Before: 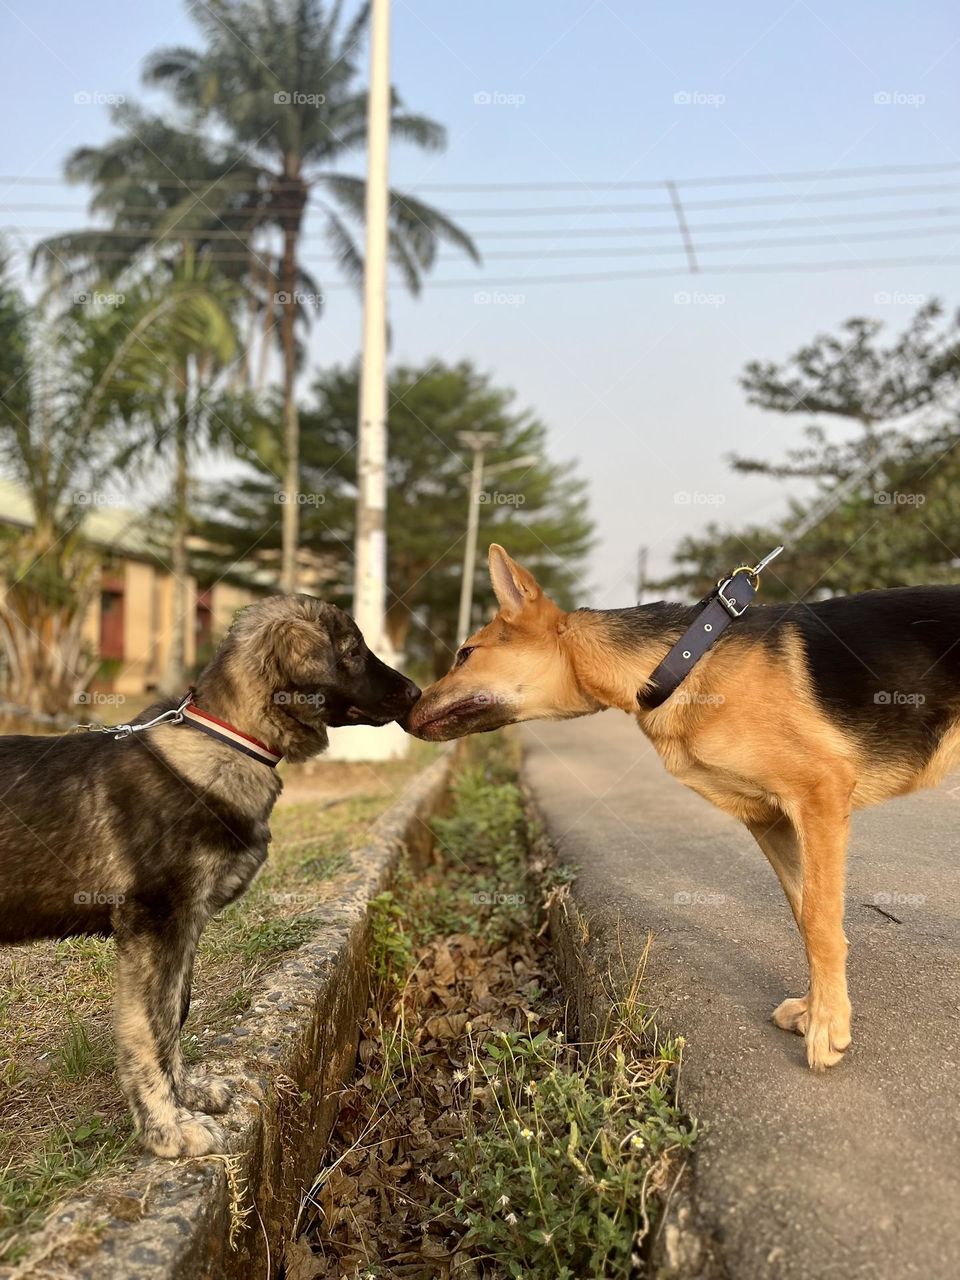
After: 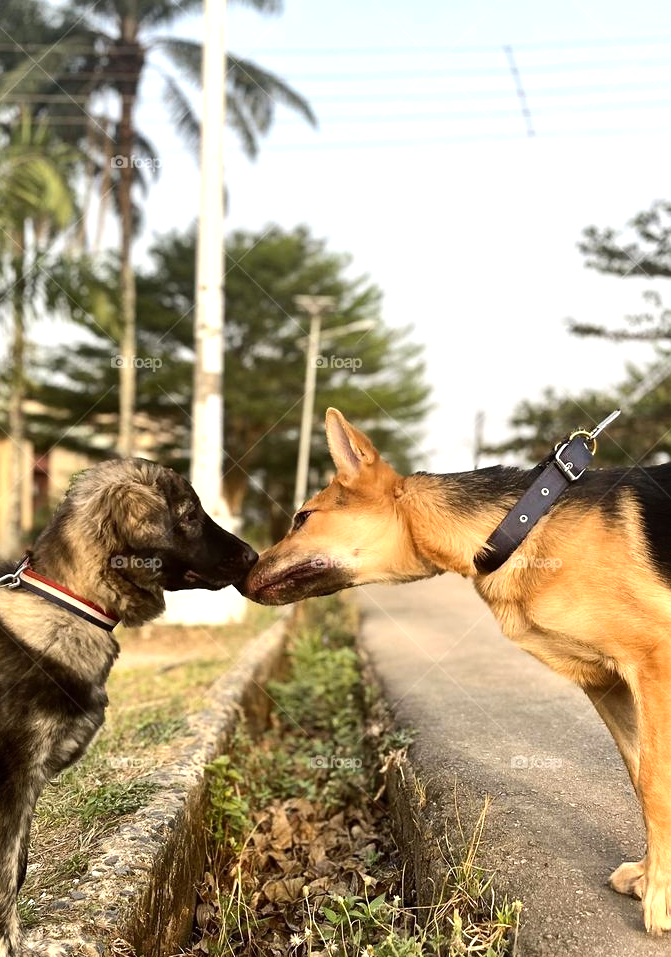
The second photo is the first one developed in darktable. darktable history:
levels: levels [0, 0.478, 1]
tone equalizer: -8 EV -0.75 EV, -7 EV -0.7 EV, -6 EV -0.6 EV, -5 EV -0.4 EV, -3 EV 0.4 EV, -2 EV 0.6 EV, -1 EV 0.7 EV, +0 EV 0.75 EV, edges refinement/feathering 500, mask exposure compensation -1.57 EV, preserve details no
crop and rotate: left 17.046%, top 10.659%, right 12.989%, bottom 14.553%
